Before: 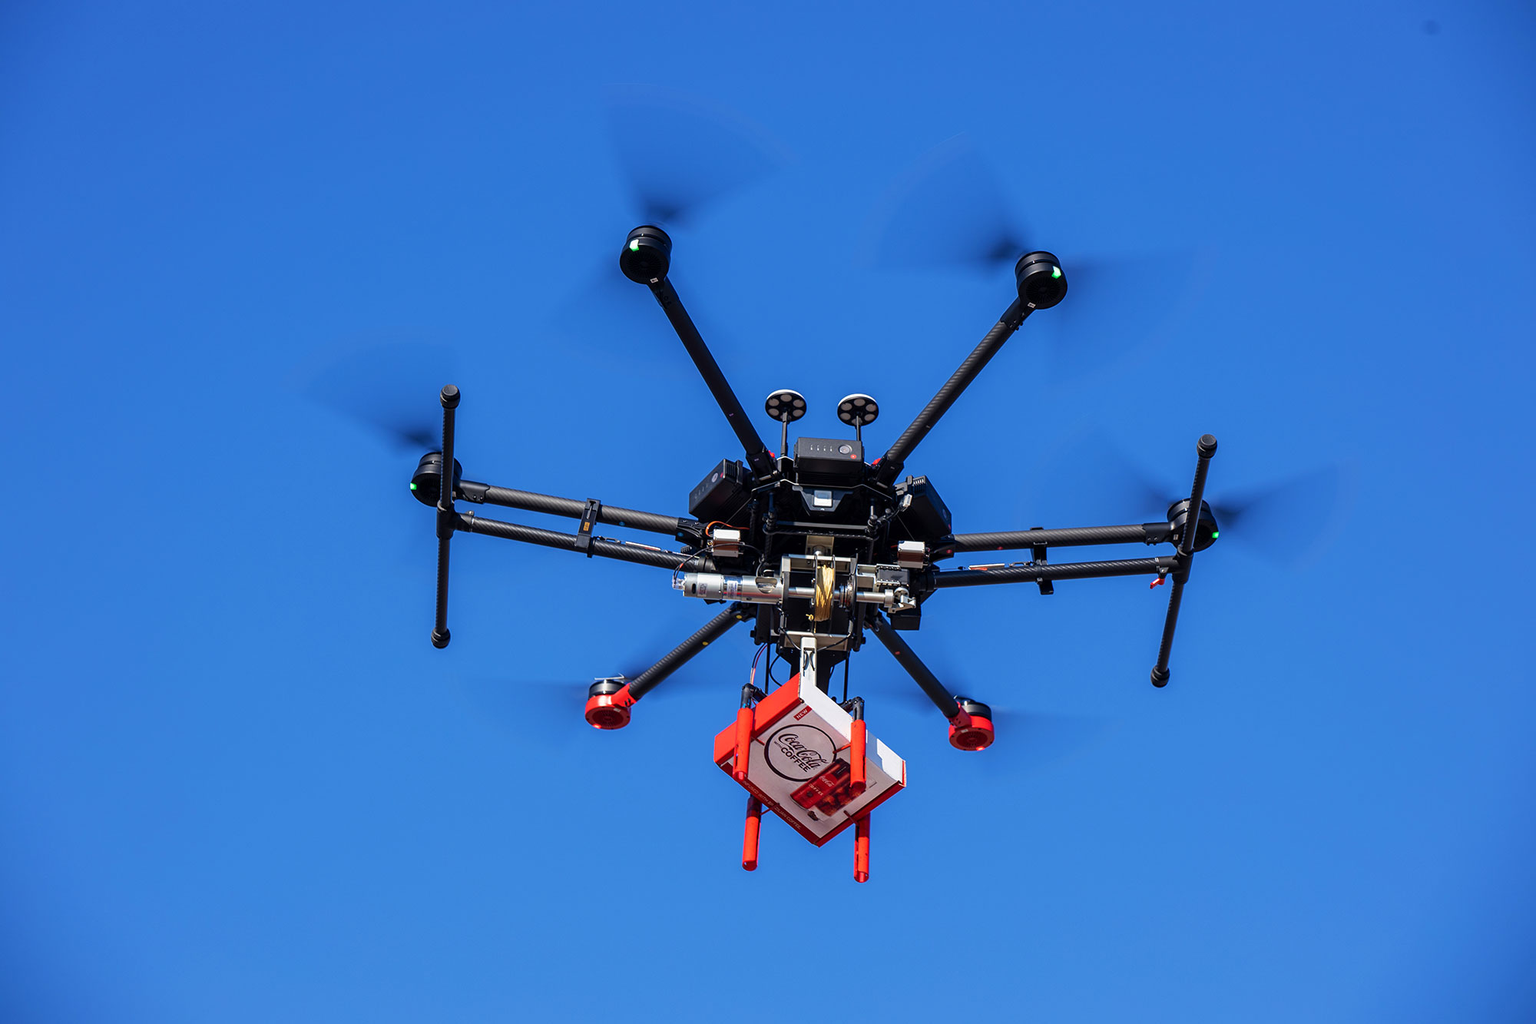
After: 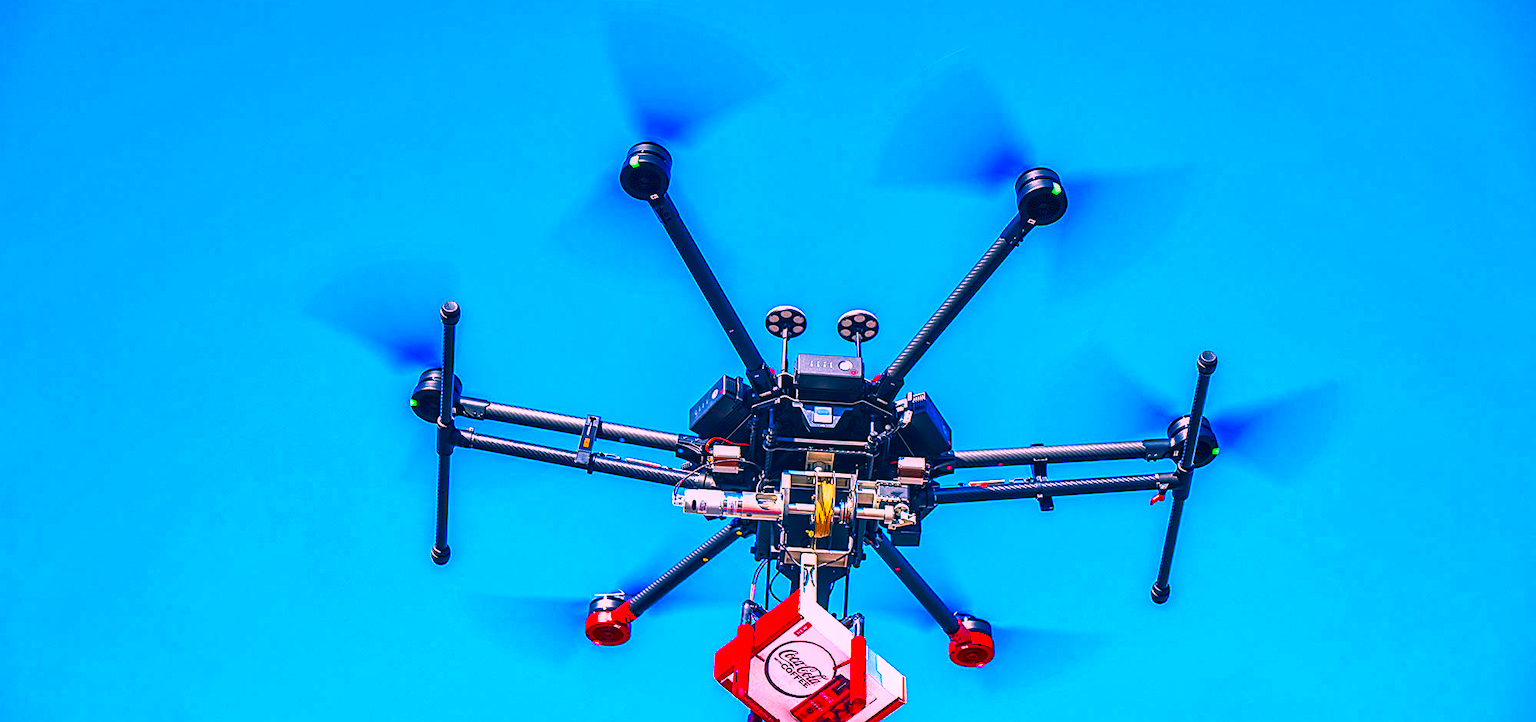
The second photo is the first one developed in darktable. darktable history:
crop and rotate: top 8.196%, bottom 21.178%
local contrast: detail 130%
exposure: exposure 0.777 EV, compensate highlight preservation false
sharpen: on, module defaults
shadows and highlights: low approximation 0.01, soften with gaussian
color balance rgb: linear chroma grading › shadows 31.679%, linear chroma grading › global chroma -1.839%, linear chroma grading › mid-tones 3.645%, perceptual saturation grading › global saturation 0.122%, perceptual brilliance grading › global brilliance 30.433%
color correction: highlights a* 16.88, highlights b* 0.263, shadows a* -15.25, shadows b* -13.94, saturation 1.54
